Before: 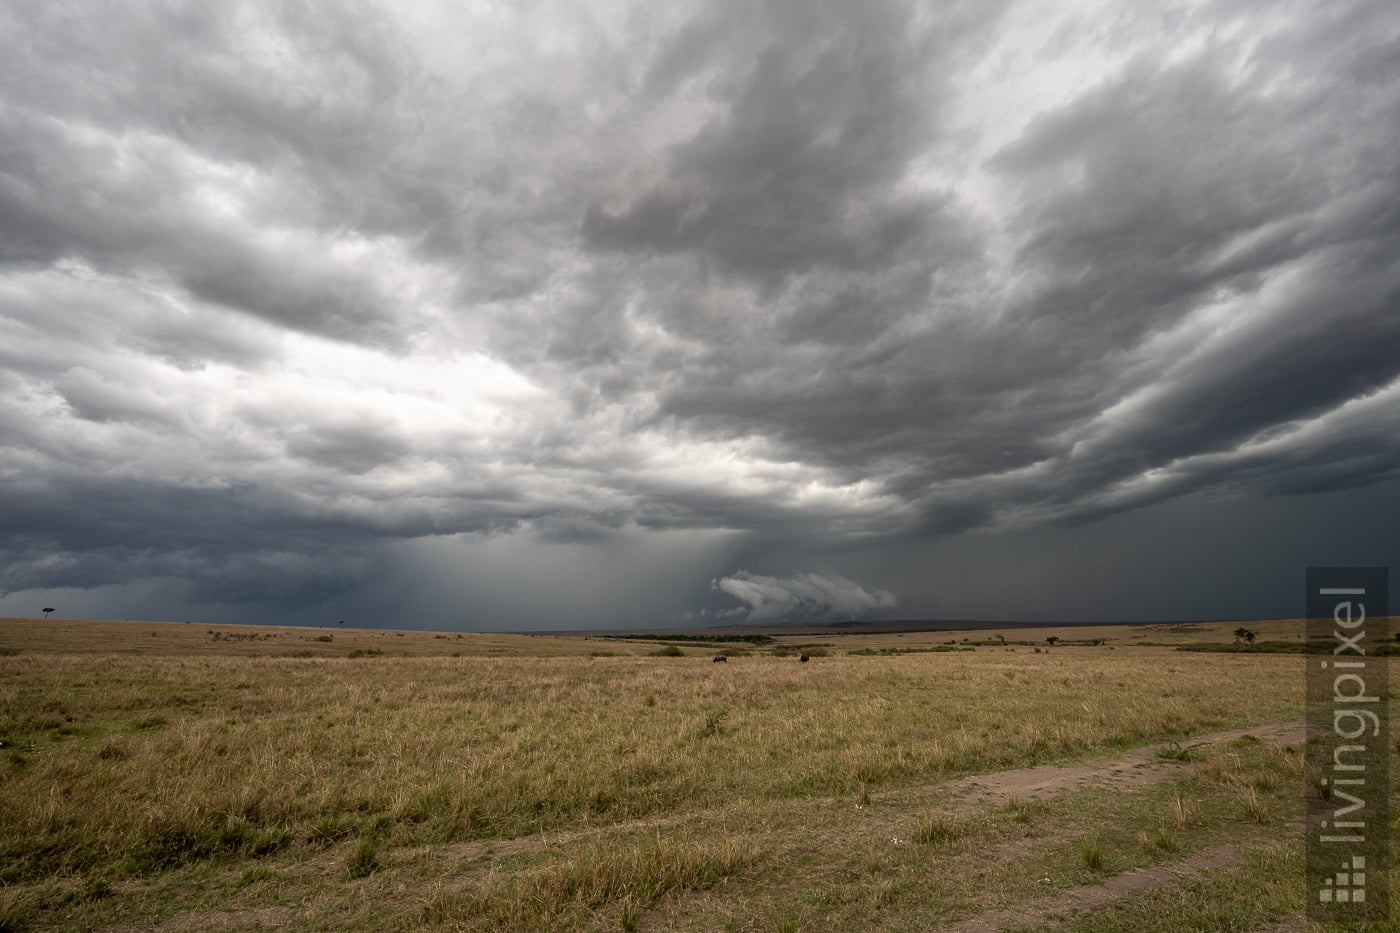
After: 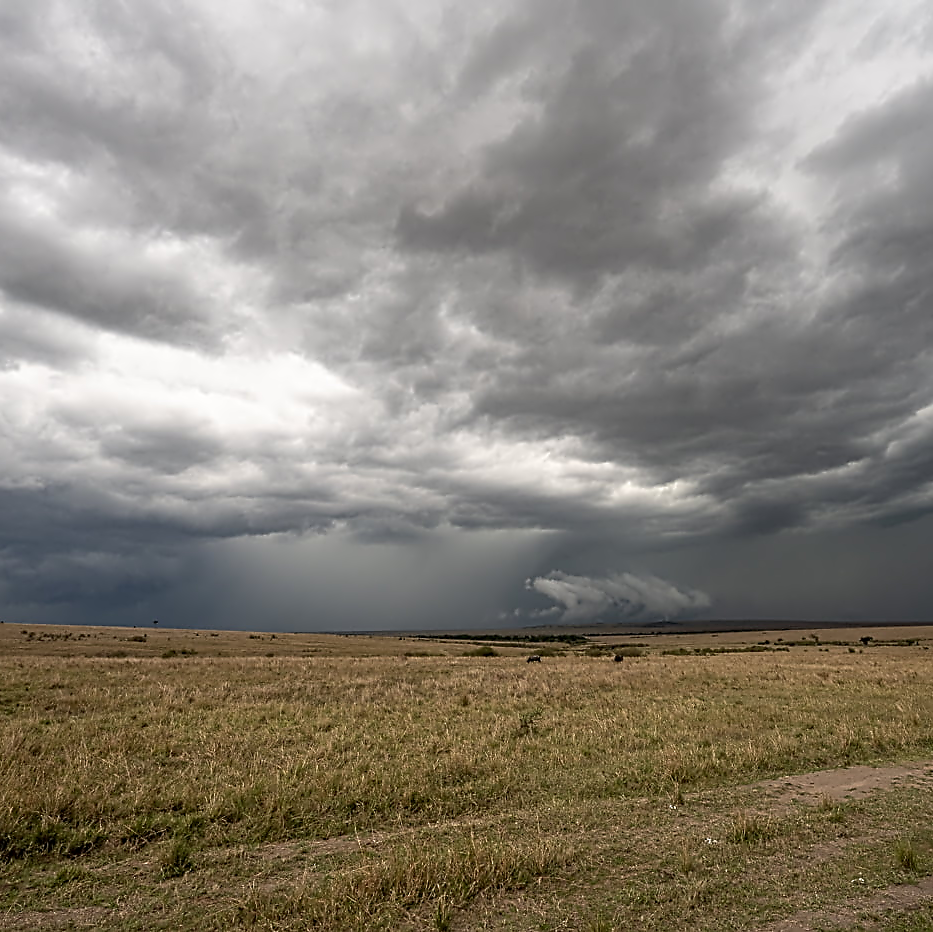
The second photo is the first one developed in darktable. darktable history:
exposure: compensate highlight preservation false
contrast equalizer: y [[0.5, 0.5, 0.5, 0.515, 0.749, 0.84], [0.5 ×6], [0.5 ×6], [0, 0, 0, 0.001, 0.067, 0.262], [0 ×6]]
crop and rotate: left 13.342%, right 19.991%
